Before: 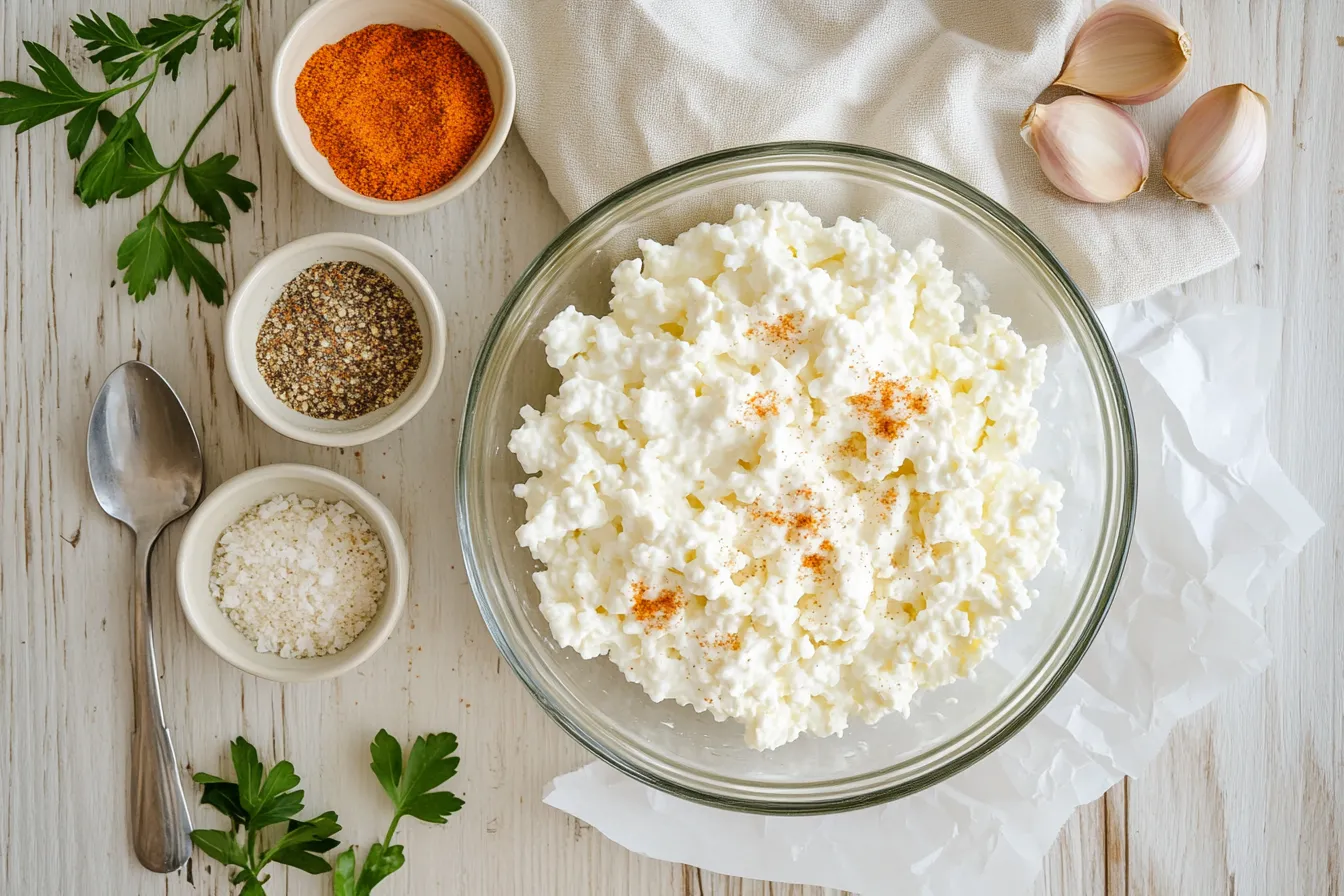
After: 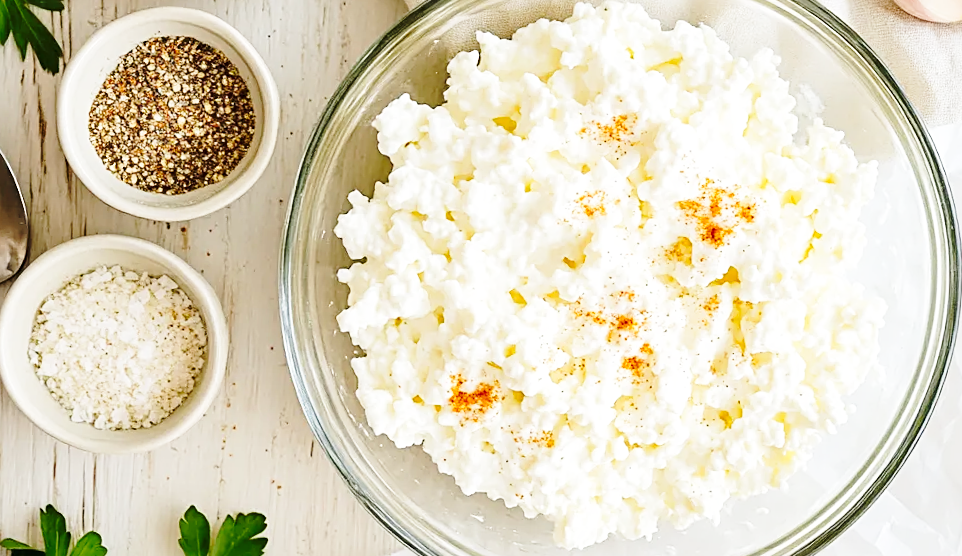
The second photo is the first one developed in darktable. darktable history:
base curve: curves: ch0 [(0, 0) (0.036, 0.037) (0.121, 0.228) (0.46, 0.76) (0.859, 0.983) (1, 1)], preserve colors none
sharpen: radius 2.767
crop and rotate: angle -3.37°, left 9.79%, top 20.73%, right 12.42%, bottom 11.82%
